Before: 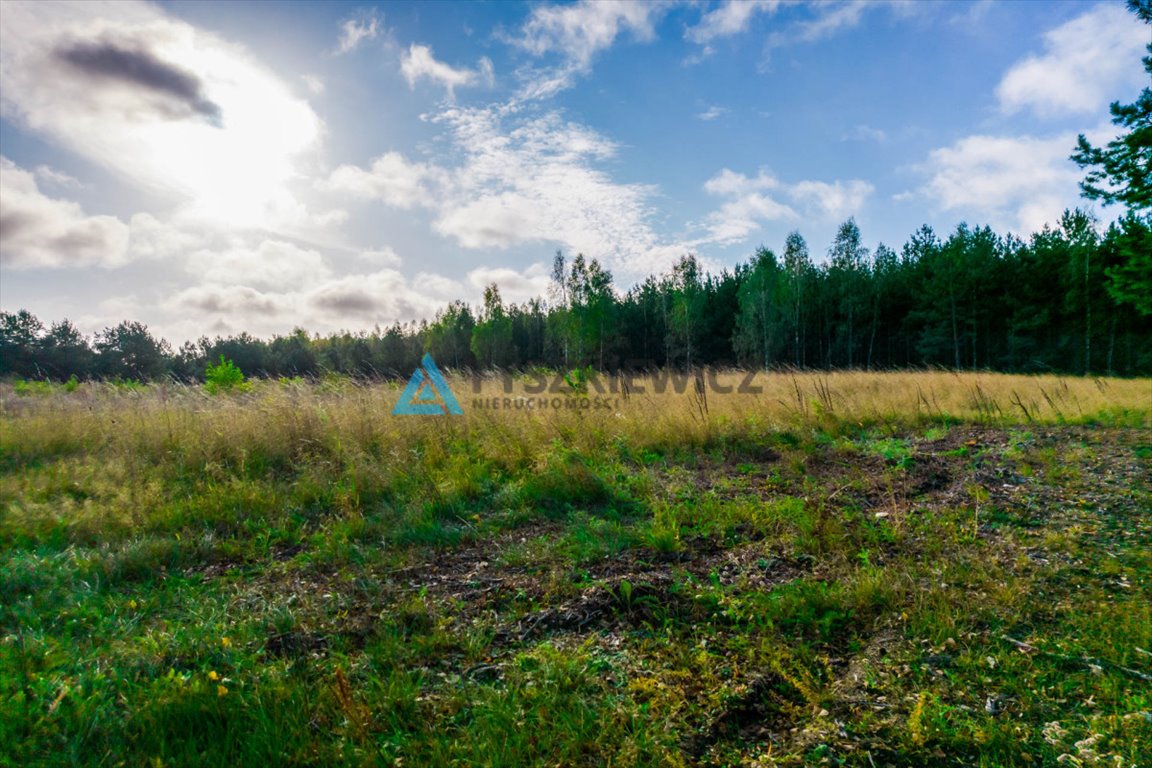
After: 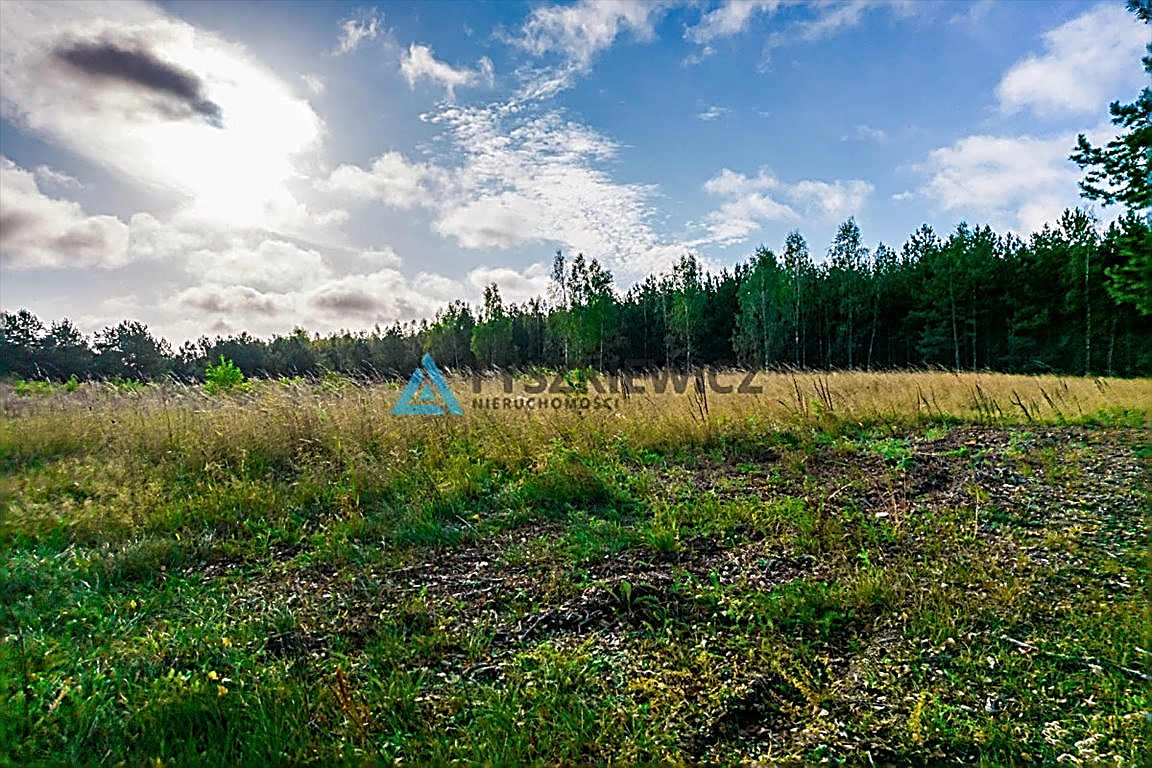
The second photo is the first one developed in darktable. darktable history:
sharpen: amount 1.997
shadows and highlights: shadows 13.09, white point adjustment 1.15, soften with gaussian
